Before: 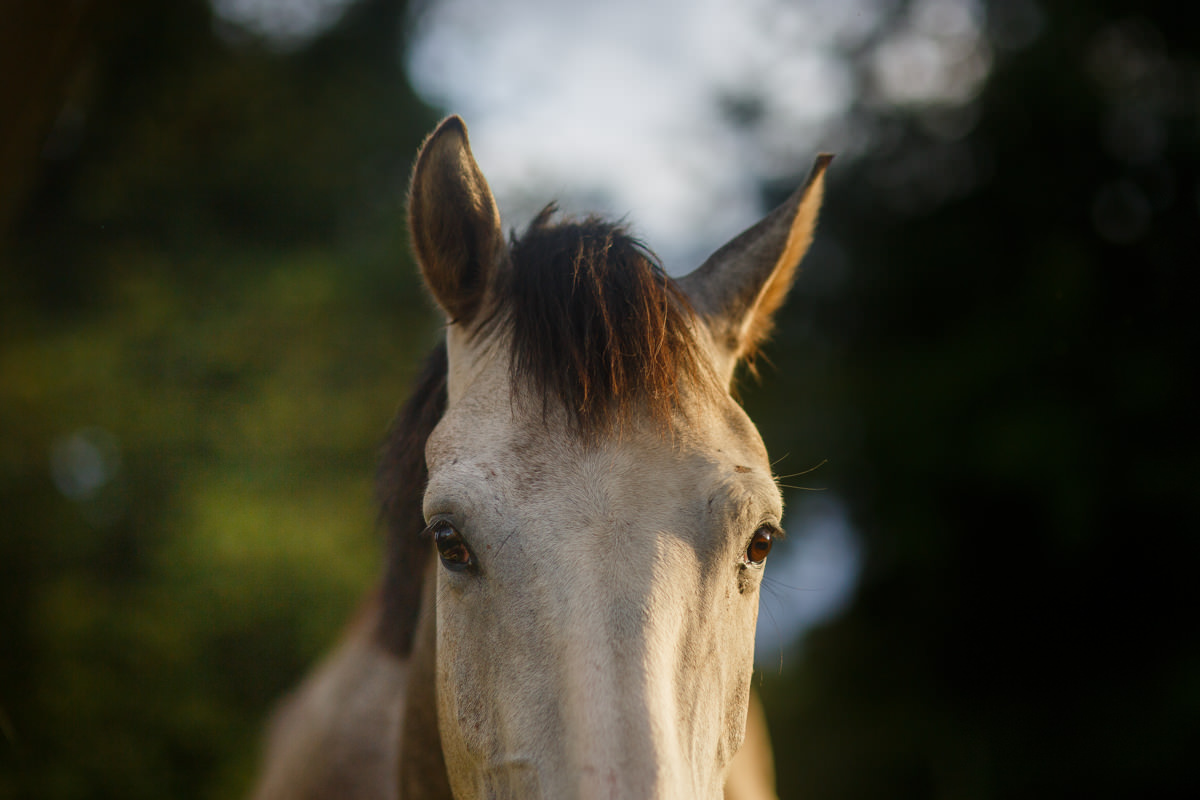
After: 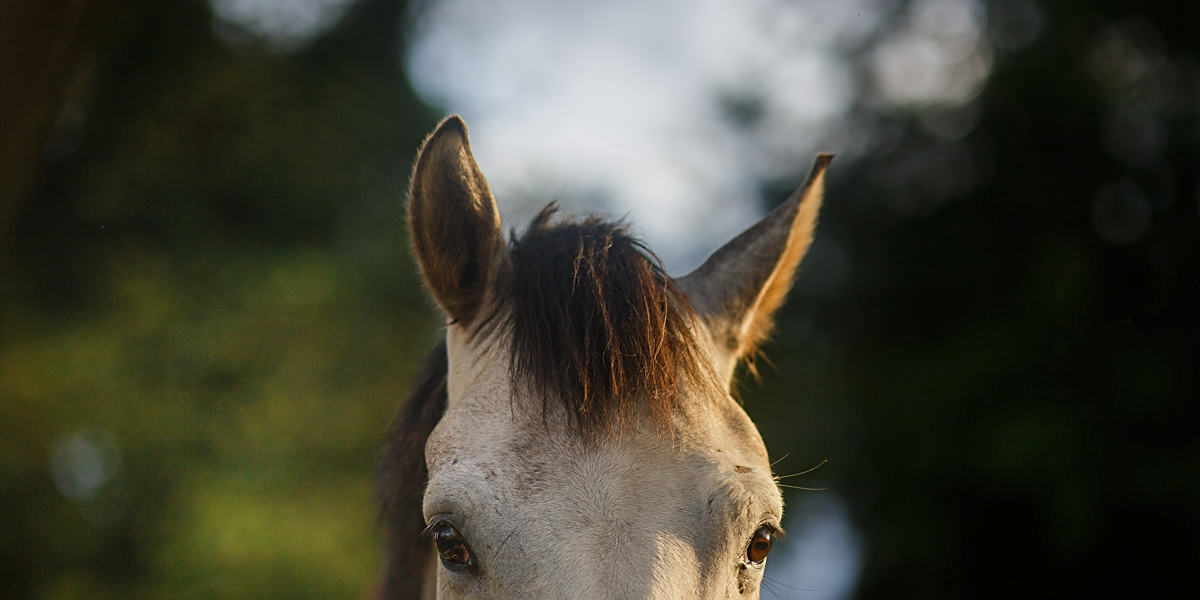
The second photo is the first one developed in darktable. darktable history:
crop: bottom 24.988%
shadows and highlights: shadows 37.27, highlights -28.18, soften with gaussian
sharpen: on, module defaults
